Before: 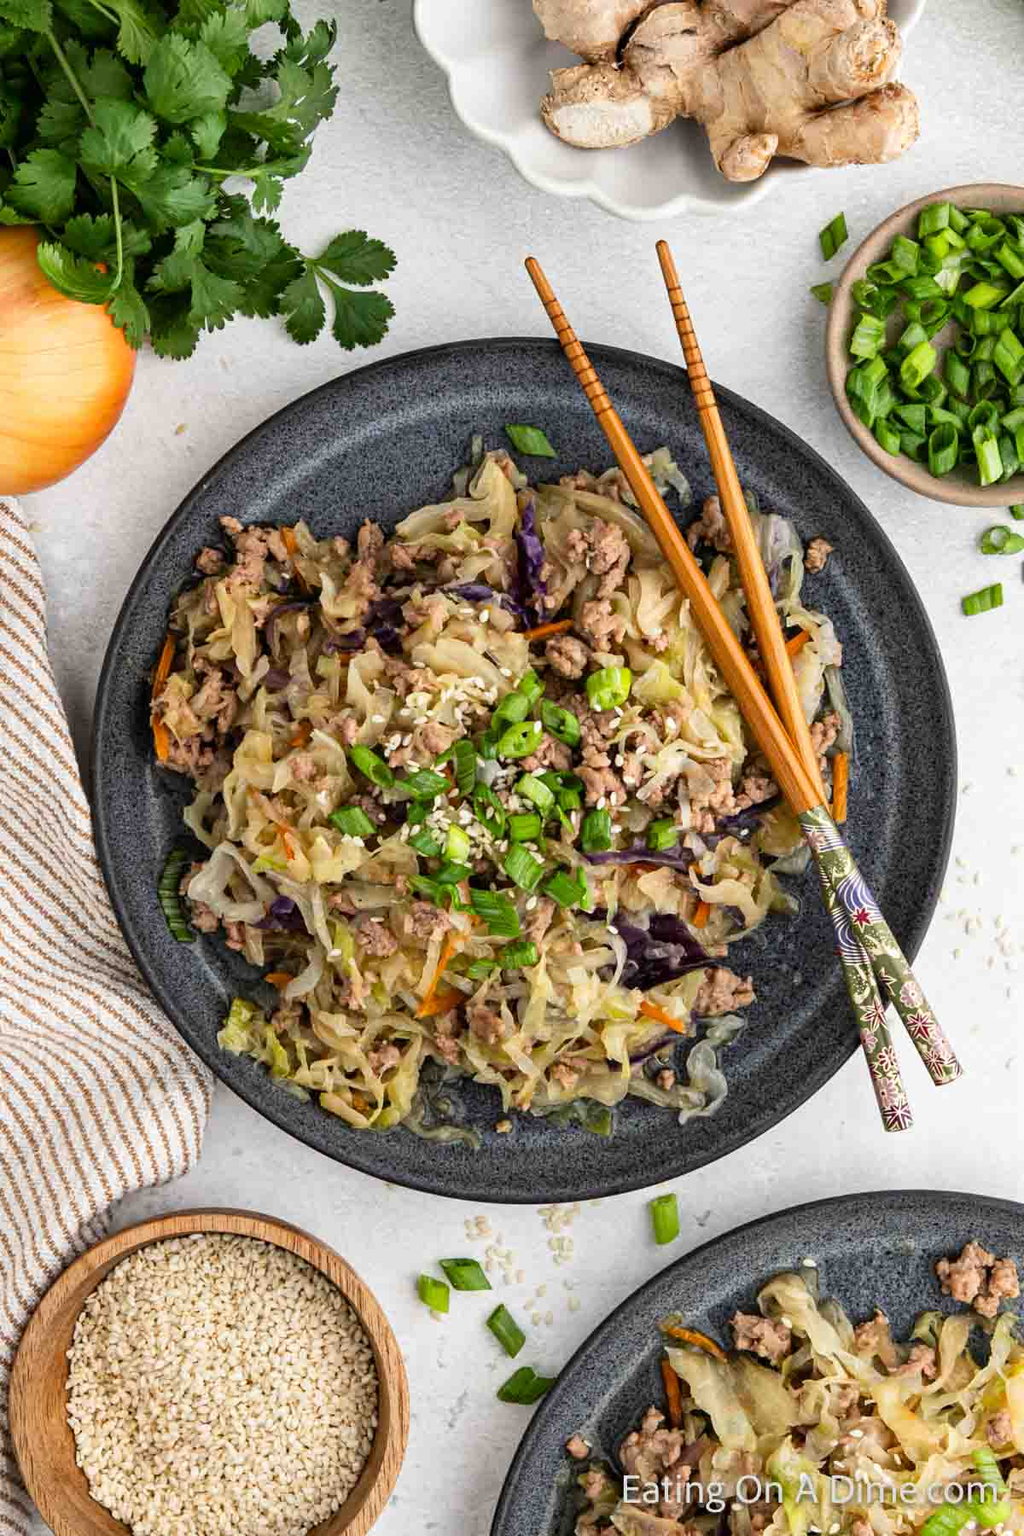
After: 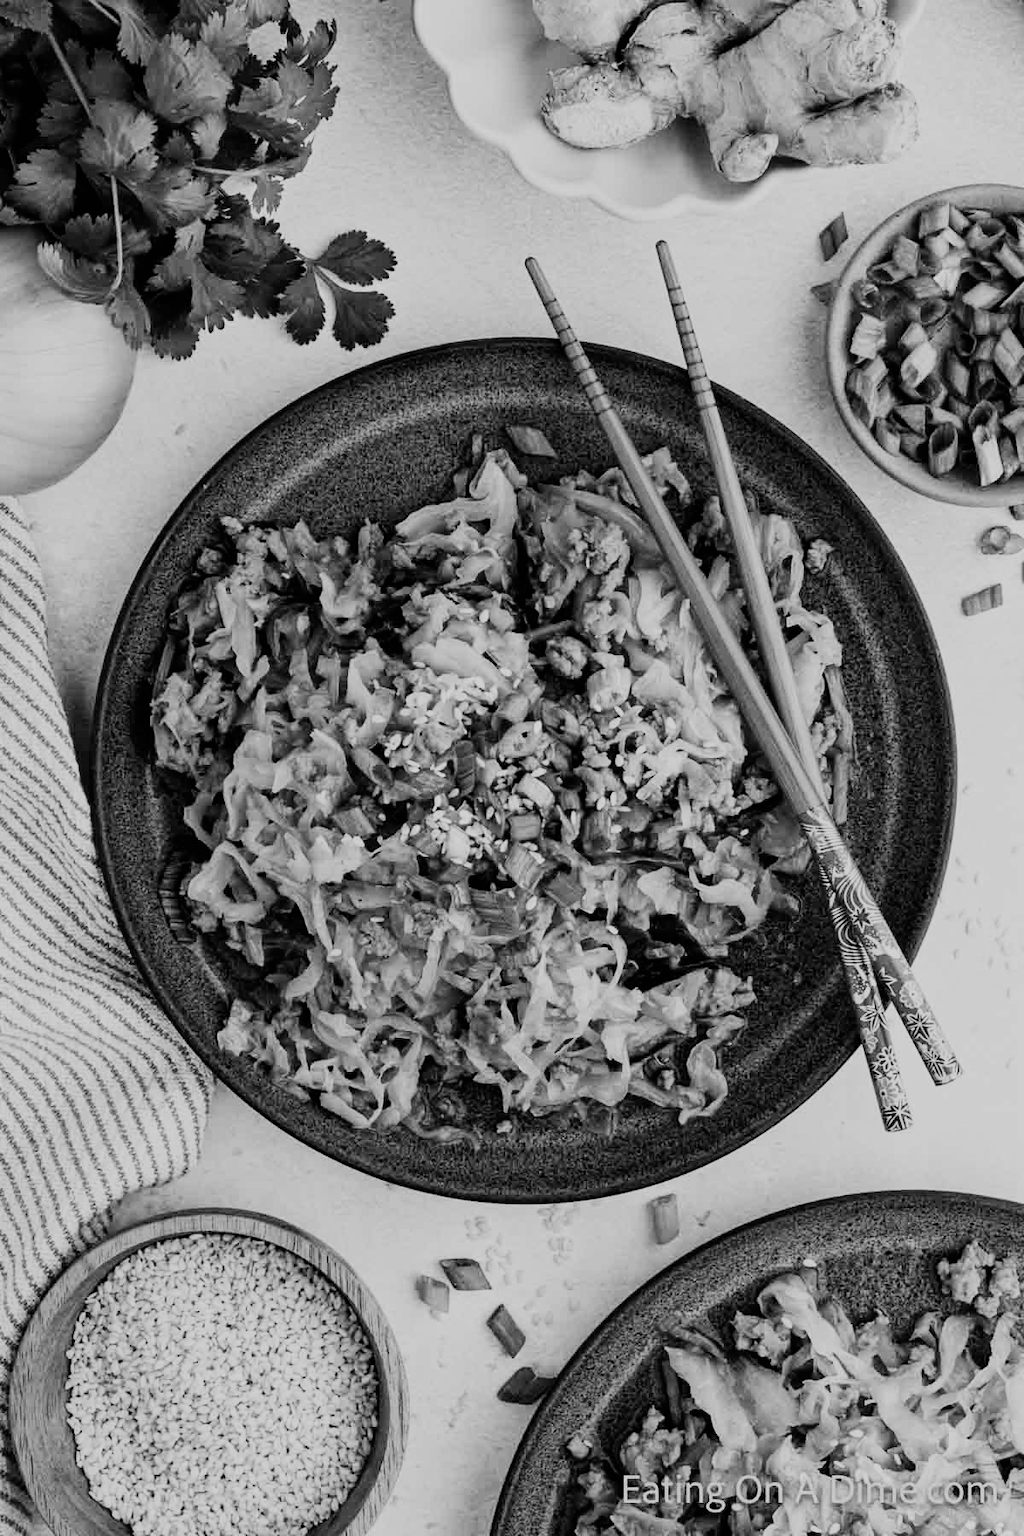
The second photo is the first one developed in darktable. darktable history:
color balance rgb: linear chroma grading › global chroma 15%, perceptual saturation grading › global saturation 30%
monochrome: a -92.57, b 58.91
sigmoid: contrast 1.69, skew -0.23, preserve hue 0%, red attenuation 0.1, red rotation 0.035, green attenuation 0.1, green rotation -0.017, blue attenuation 0.15, blue rotation -0.052, base primaries Rec2020
color balance: lift [1, 0.998, 1.001, 1.002], gamma [1, 1.02, 1, 0.98], gain [1, 1.02, 1.003, 0.98]
